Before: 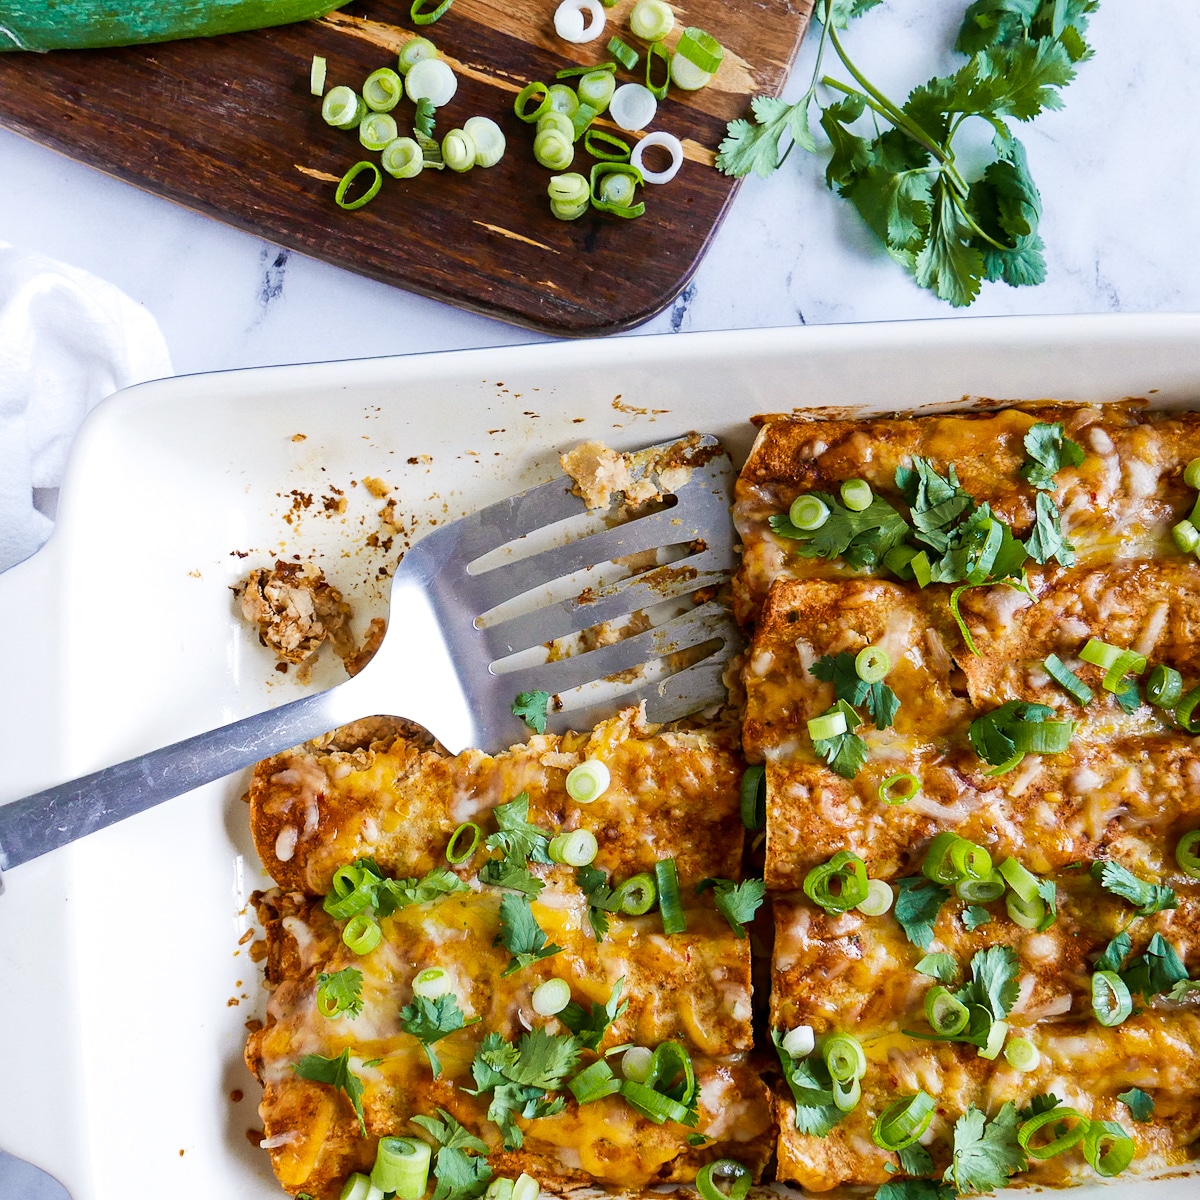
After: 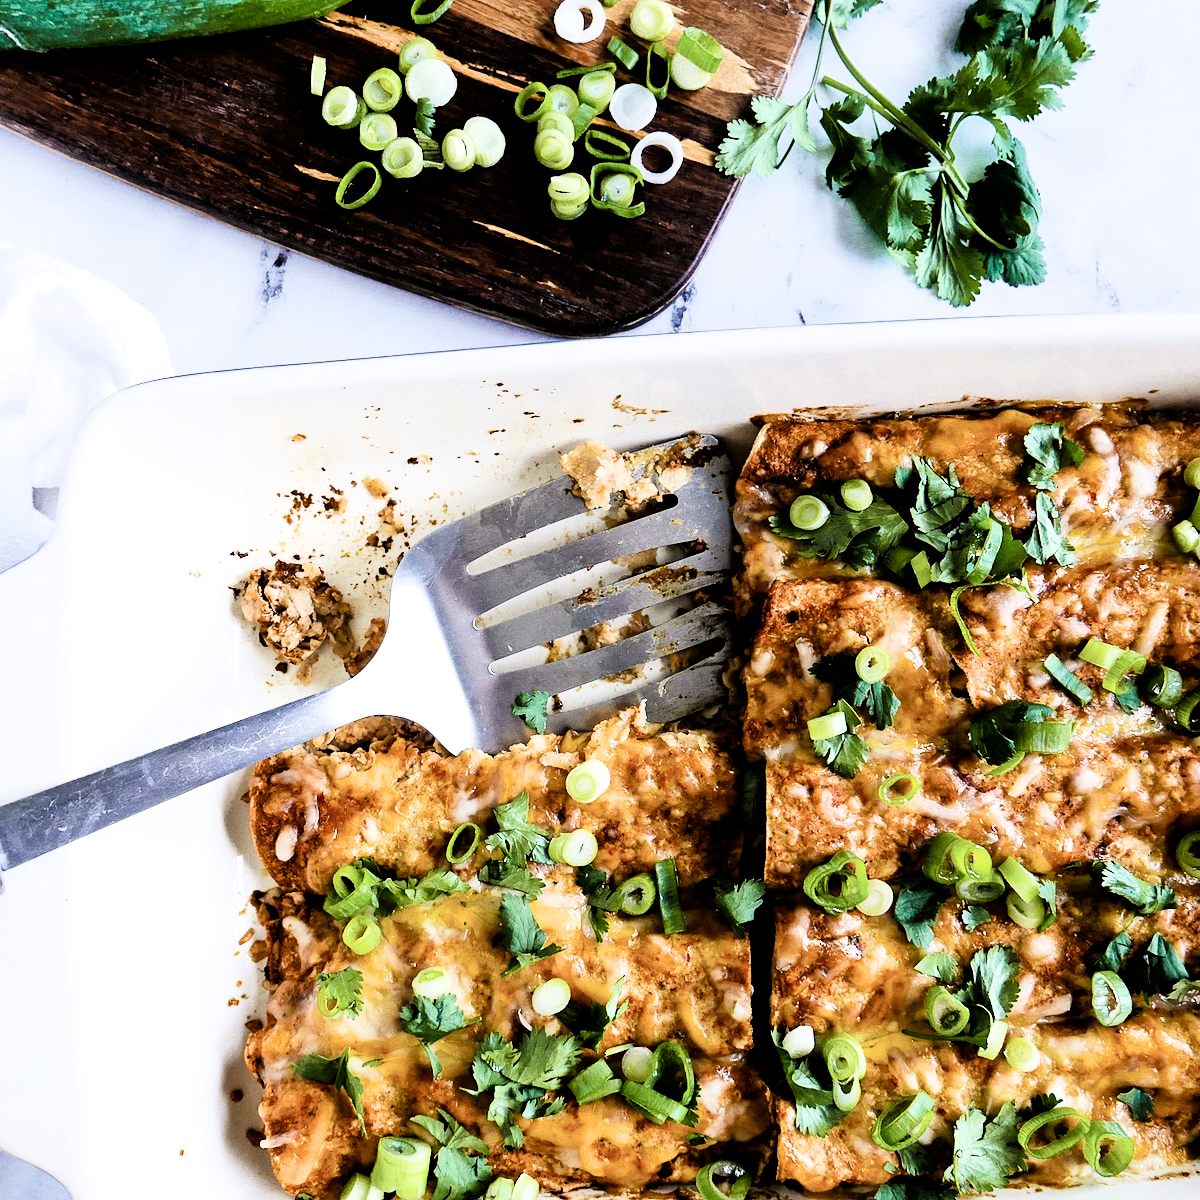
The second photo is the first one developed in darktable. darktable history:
exposure: compensate highlight preservation false
filmic rgb: black relative exposure -3.75 EV, white relative exposure 2.4 EV, dynamic range scaling -50%, hardness 3.42, latitude 30%, contrast 1.8
